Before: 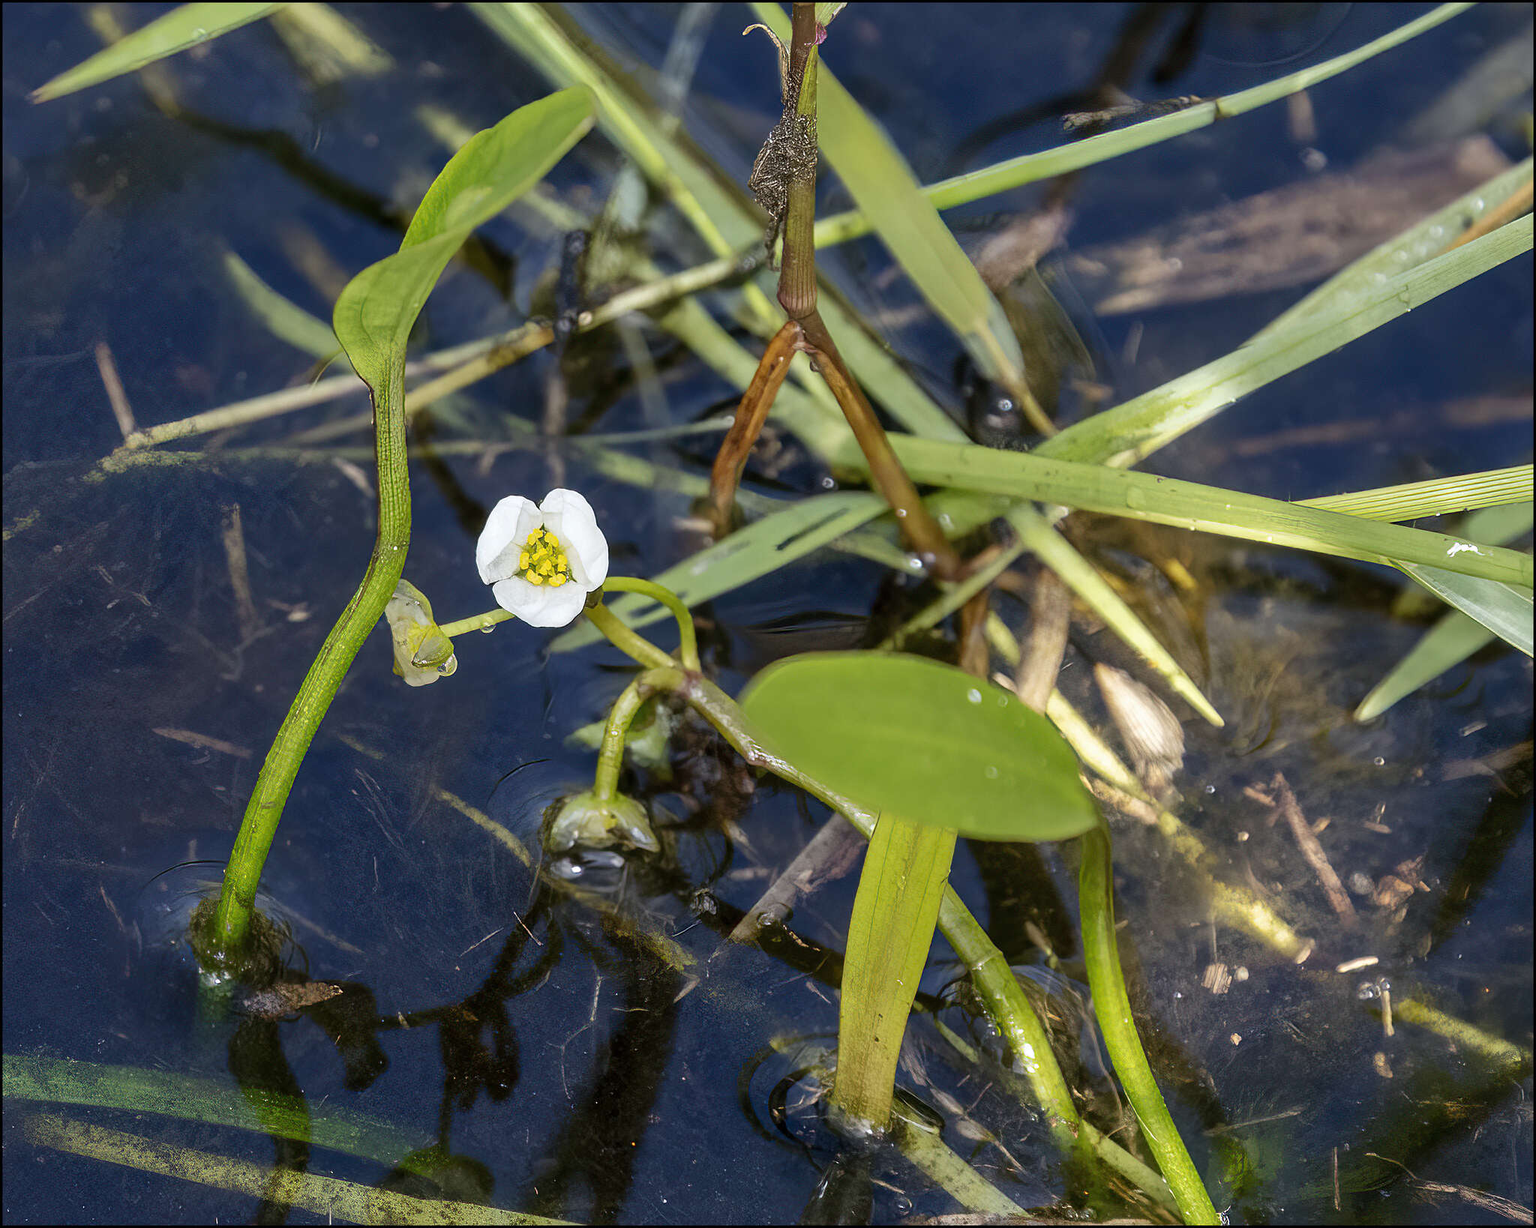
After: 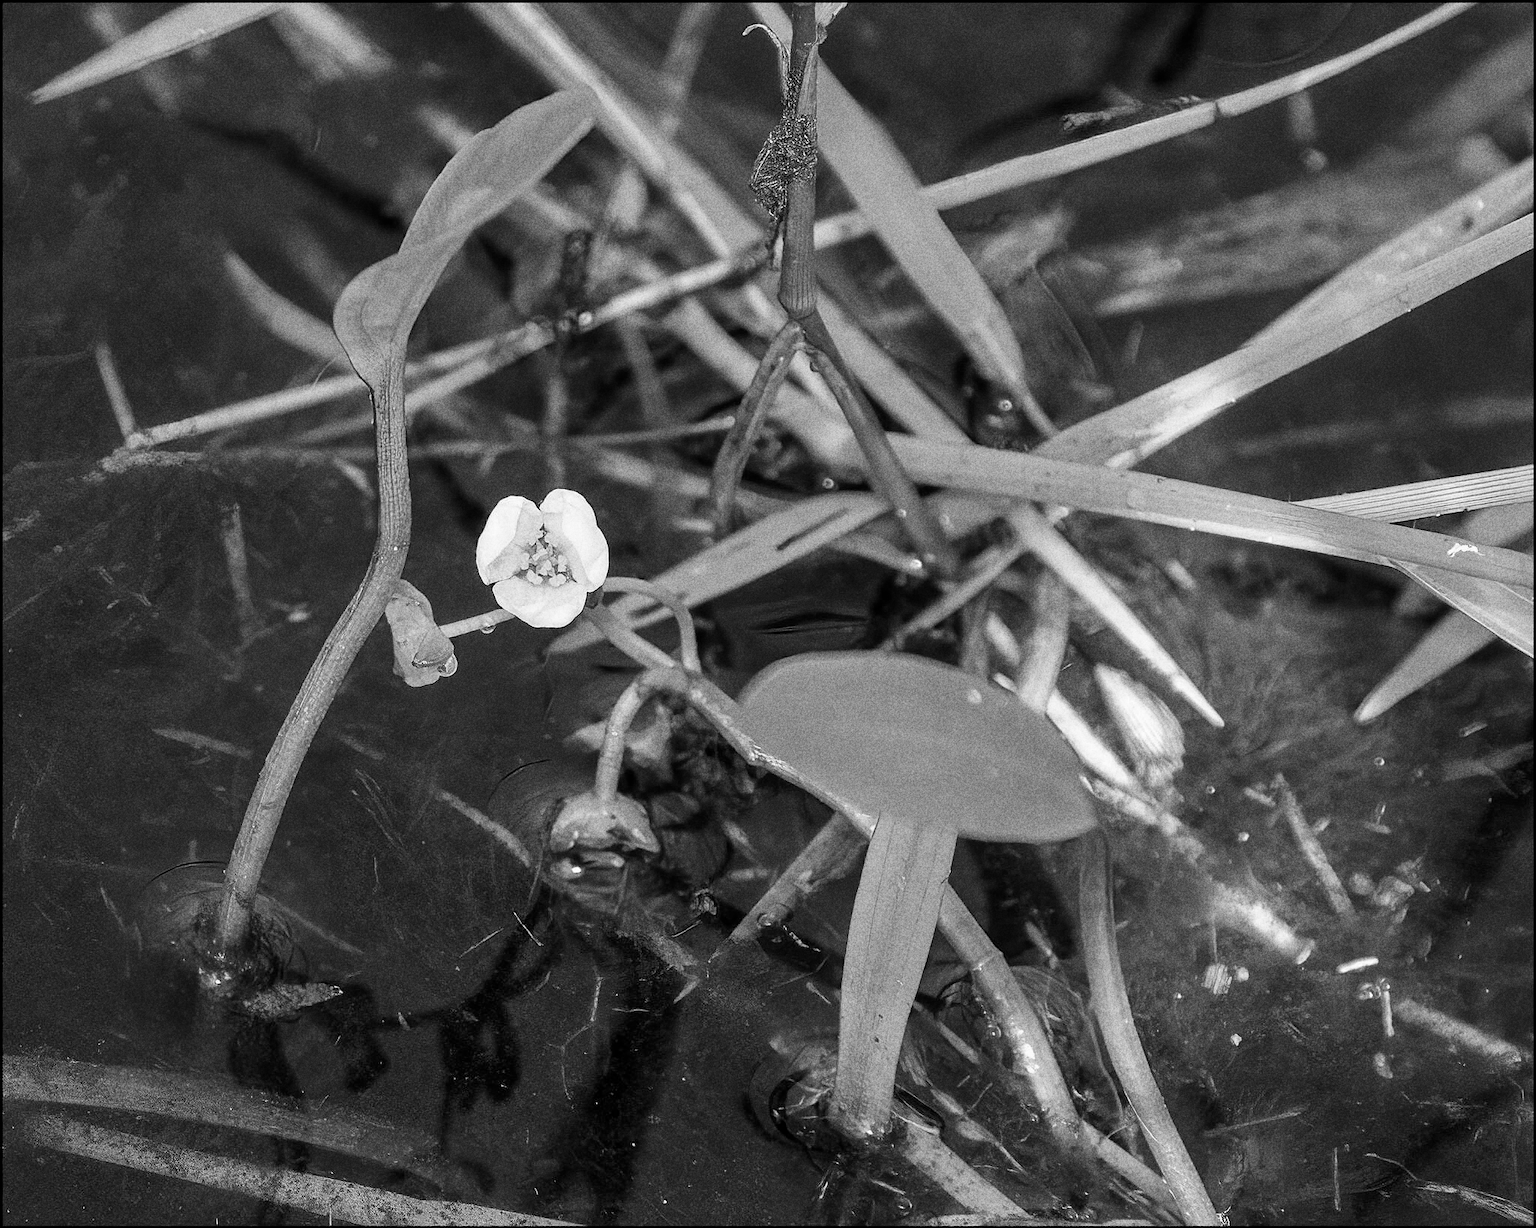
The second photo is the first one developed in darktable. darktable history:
contrast brightness saturation: saturation 0.1
white balance: red 0.983, blue 1.036
monochrome: a -3.63, b -0.465
grain: strength 49.07%
